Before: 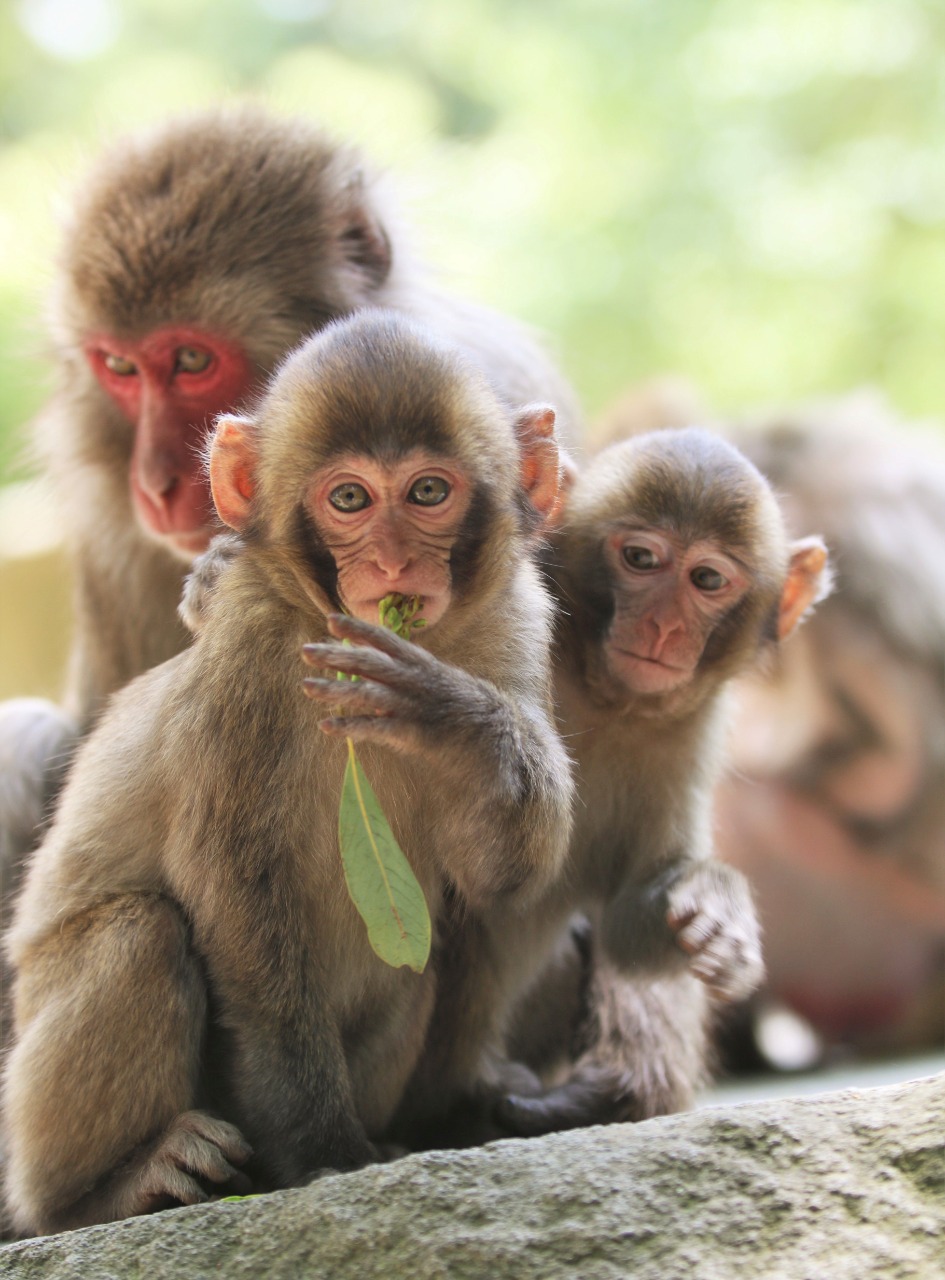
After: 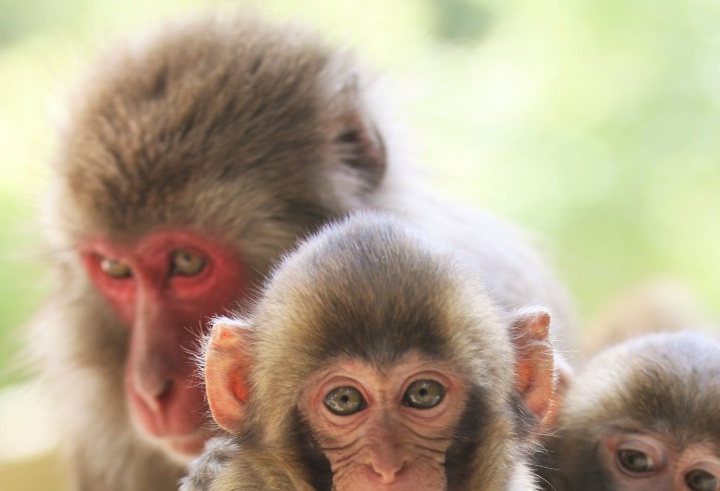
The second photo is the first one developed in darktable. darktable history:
crop: left 0.534%, top 7.634%, right 23.176%, bottom 53.982%
